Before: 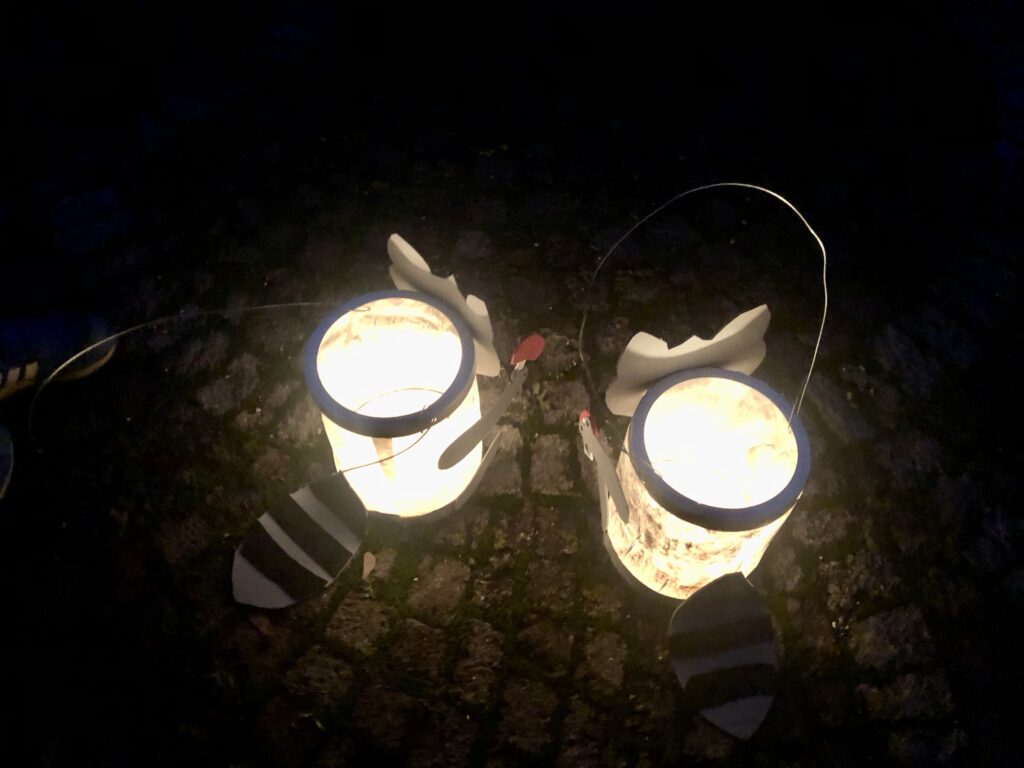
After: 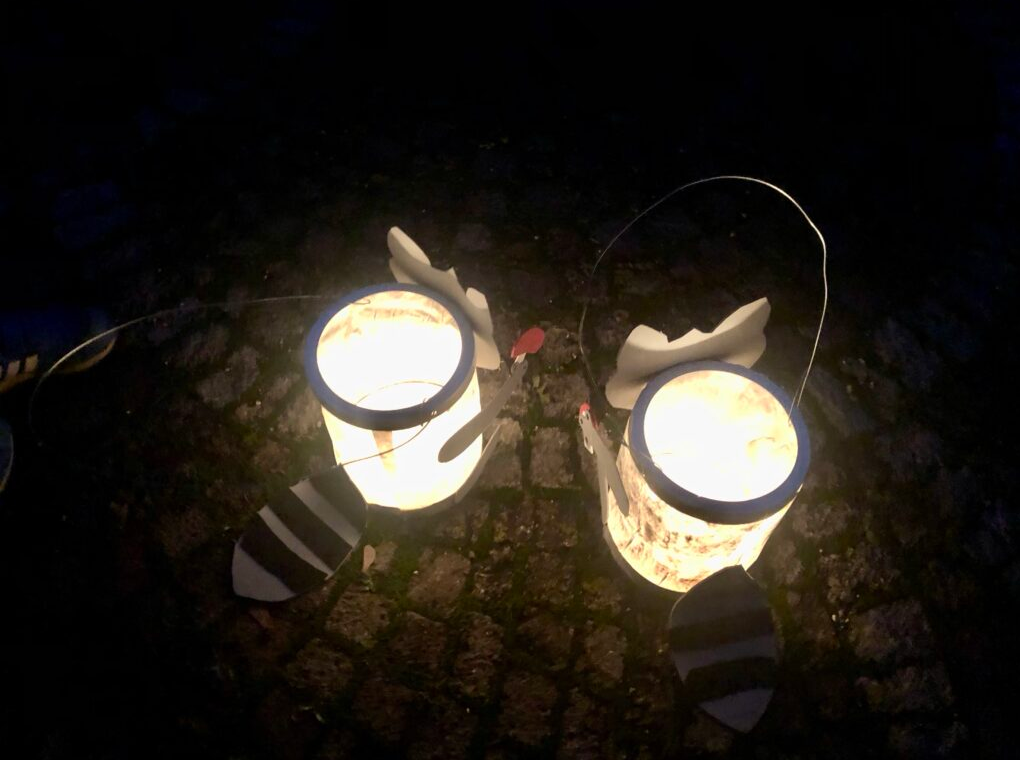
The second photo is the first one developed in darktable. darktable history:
crop: top 0.914%, right 0.032%
